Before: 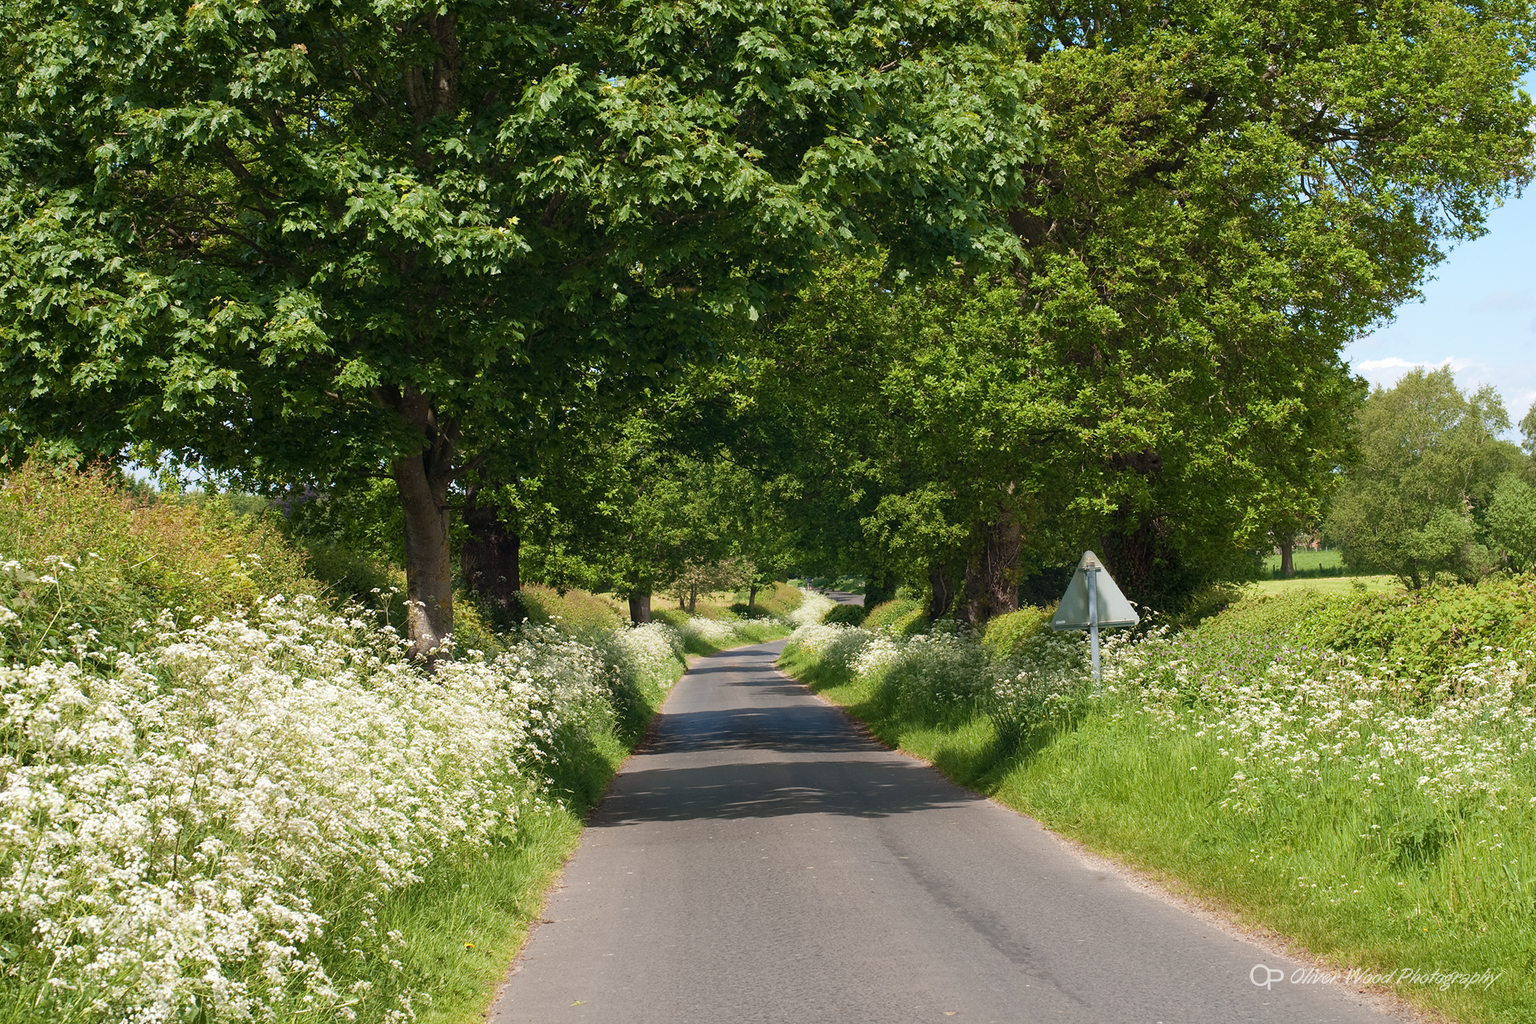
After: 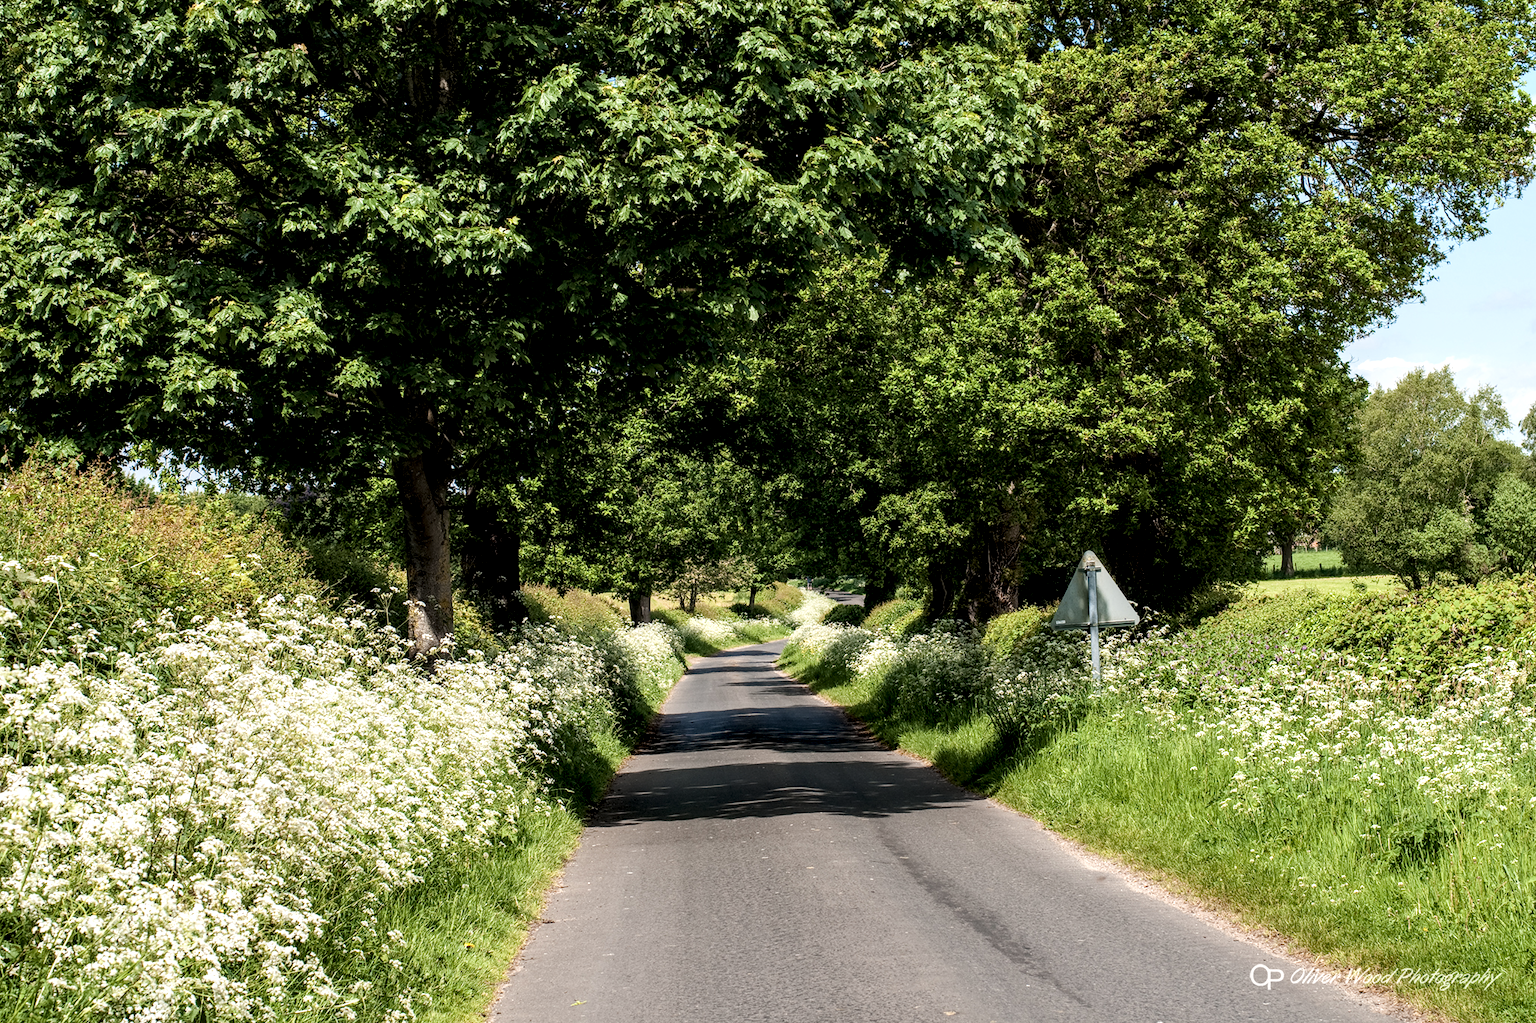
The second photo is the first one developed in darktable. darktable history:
local contrast: highlights 60%, shadows 60%, detail 160%
filmic rgb: black relative exposure -8.07 EV, white relative exposure 3 EV, hardness 5.35, contrast 1.25
